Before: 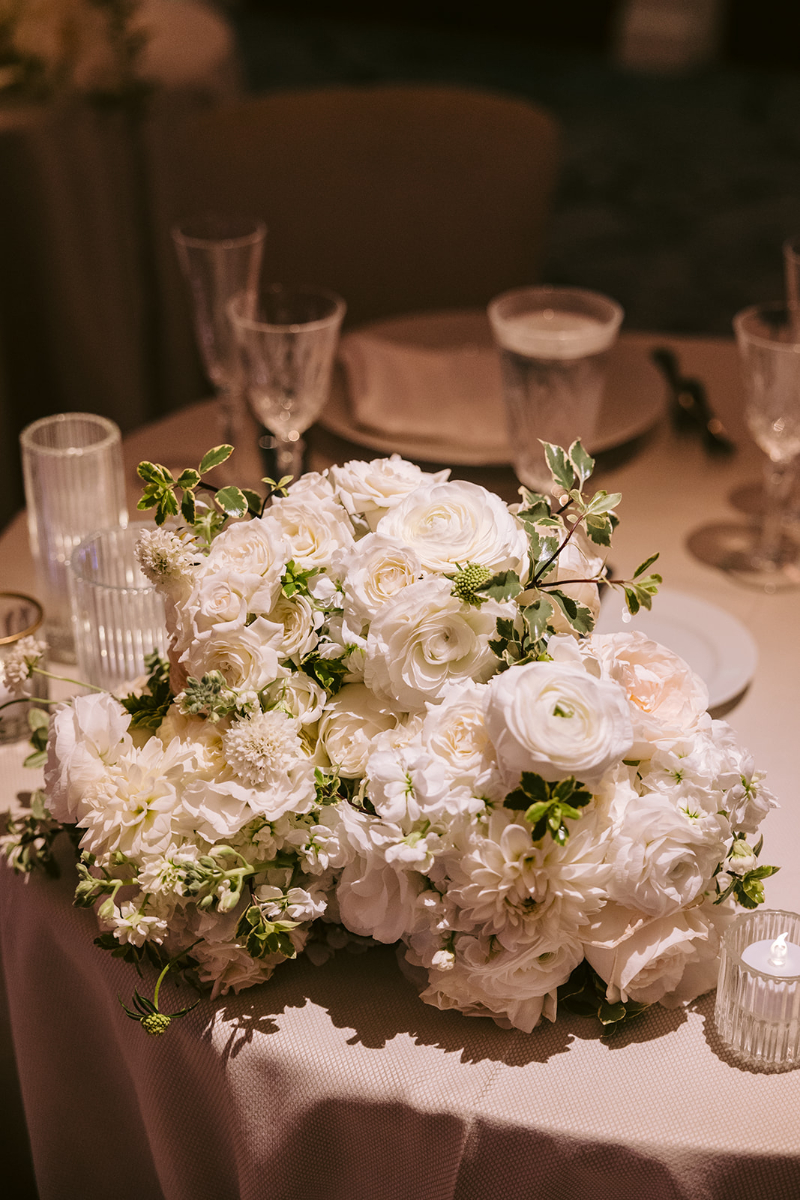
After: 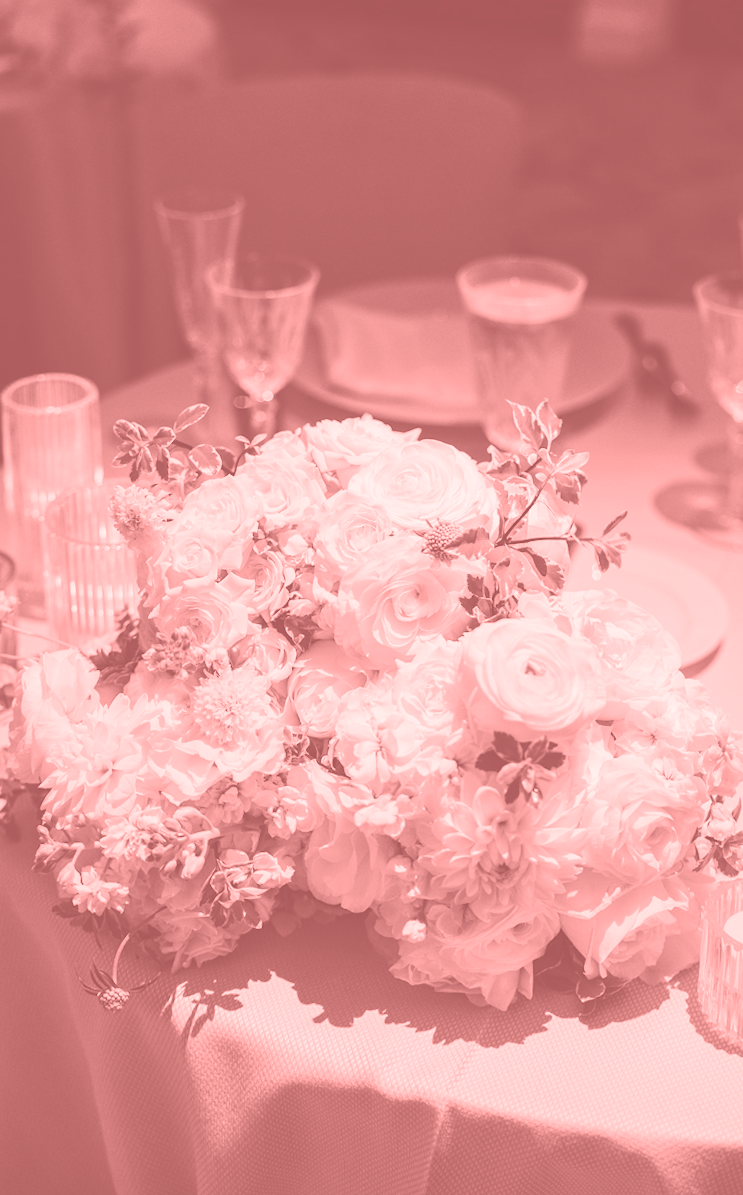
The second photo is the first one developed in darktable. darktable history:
colorize: saturation 51%, source mix 50.67%, lightness 50.67%
rotate and perspective: rotation 0.215°, lens shift (vertical) -0.139, crop left 0.069, crop right 0.939, crop top 0.002, crop bottom 0.996
color balance rgb: perceptual saturation grading › global saturation 20%, perceptual saturation grading › highlights -25%, perceptual saturation grading › shadows 50%
exposure: black level correction -0.005, exposure 1.002 EV, compensate highlight preservation false
